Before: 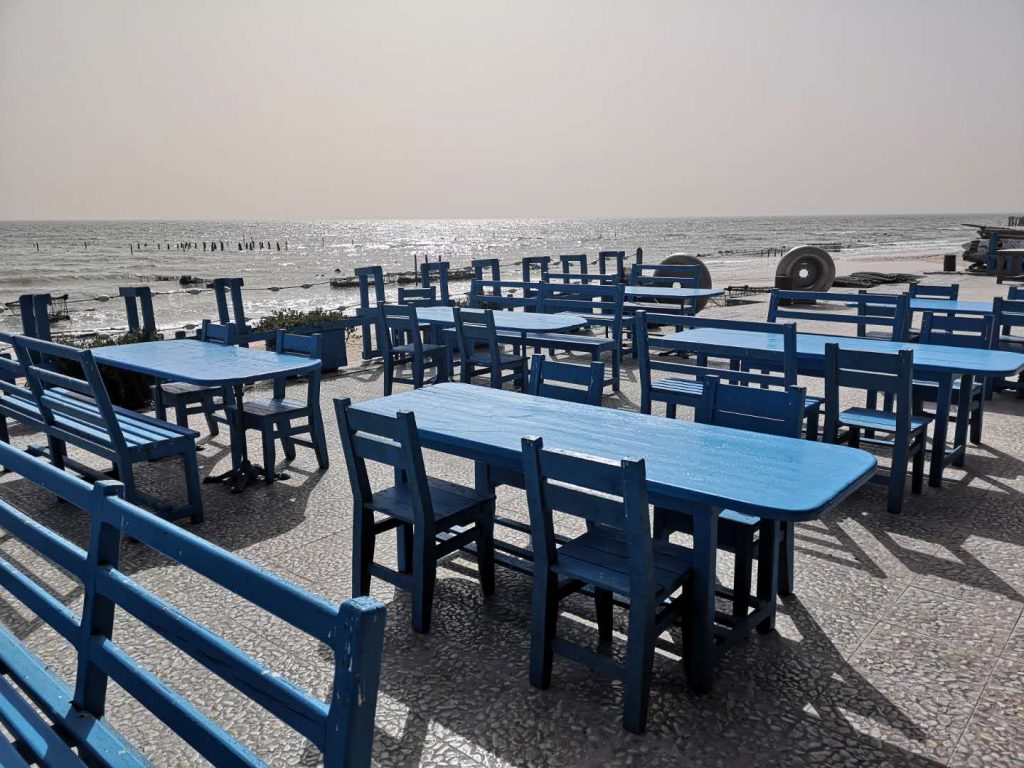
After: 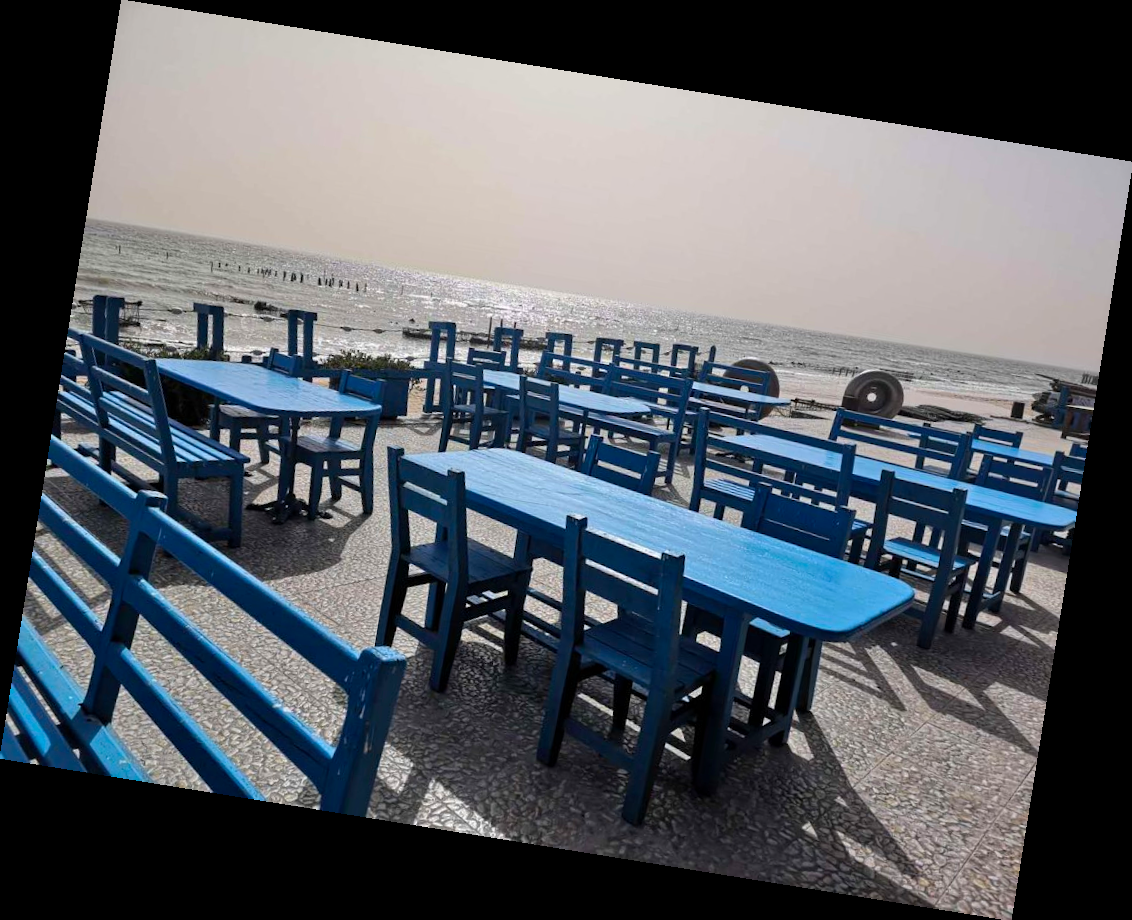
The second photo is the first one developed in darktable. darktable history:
rotate and perspective: rotation 9.12°, automatic cropping off
color balance rgb: perceptual saturation grading › global saturation 25%, global vibrance 20%
